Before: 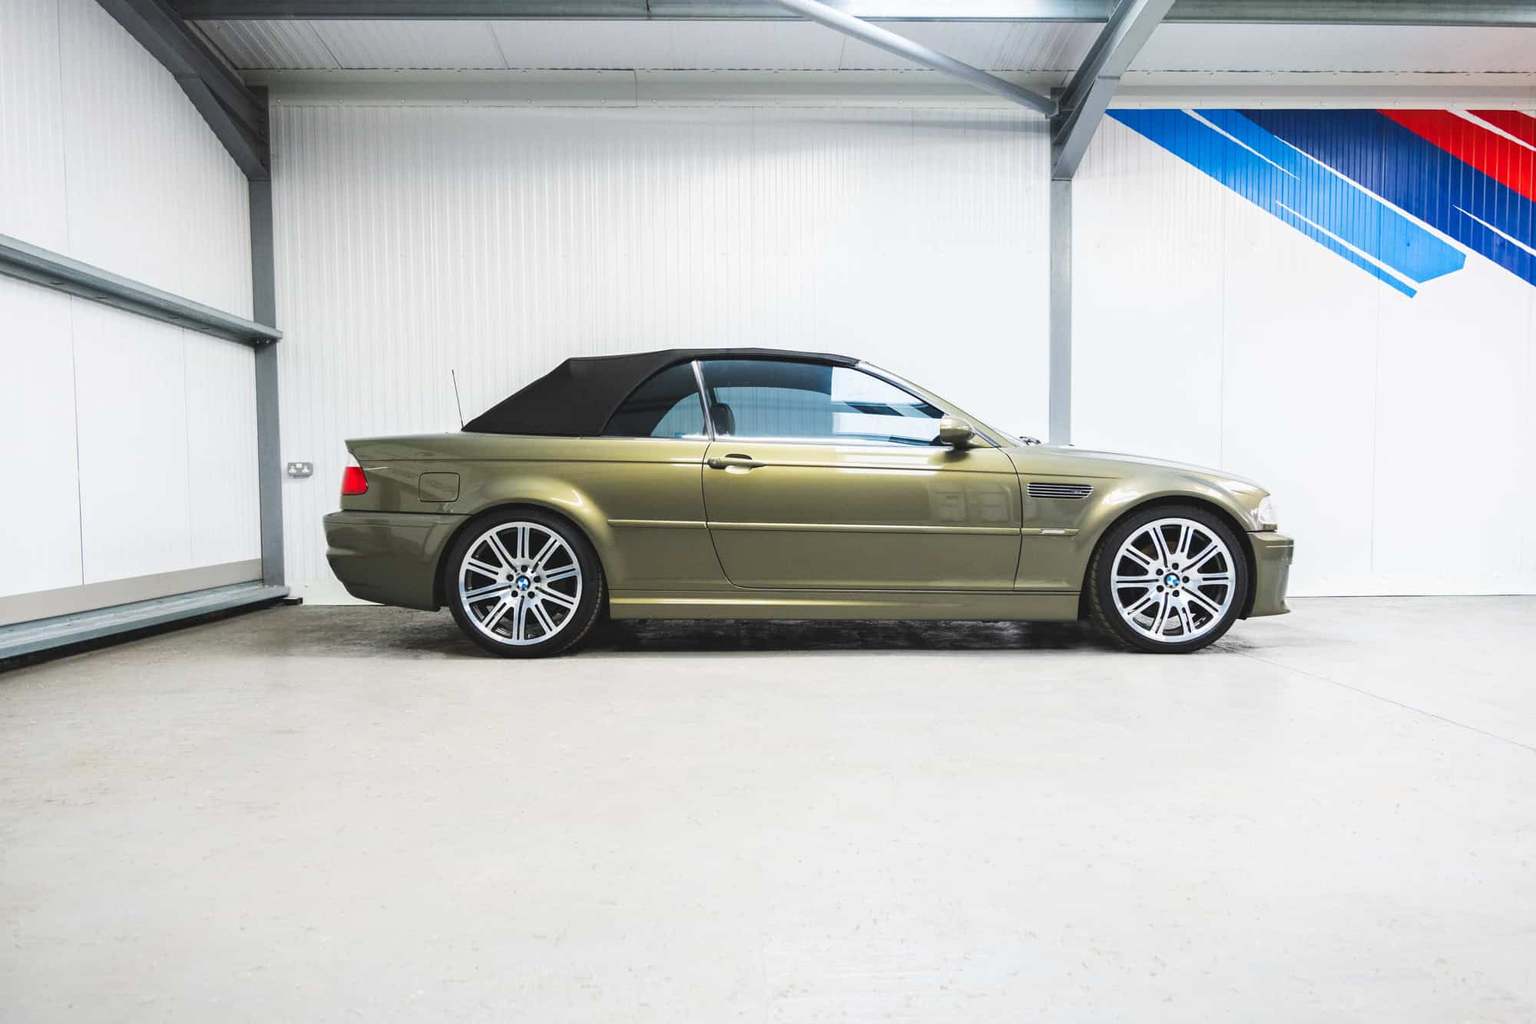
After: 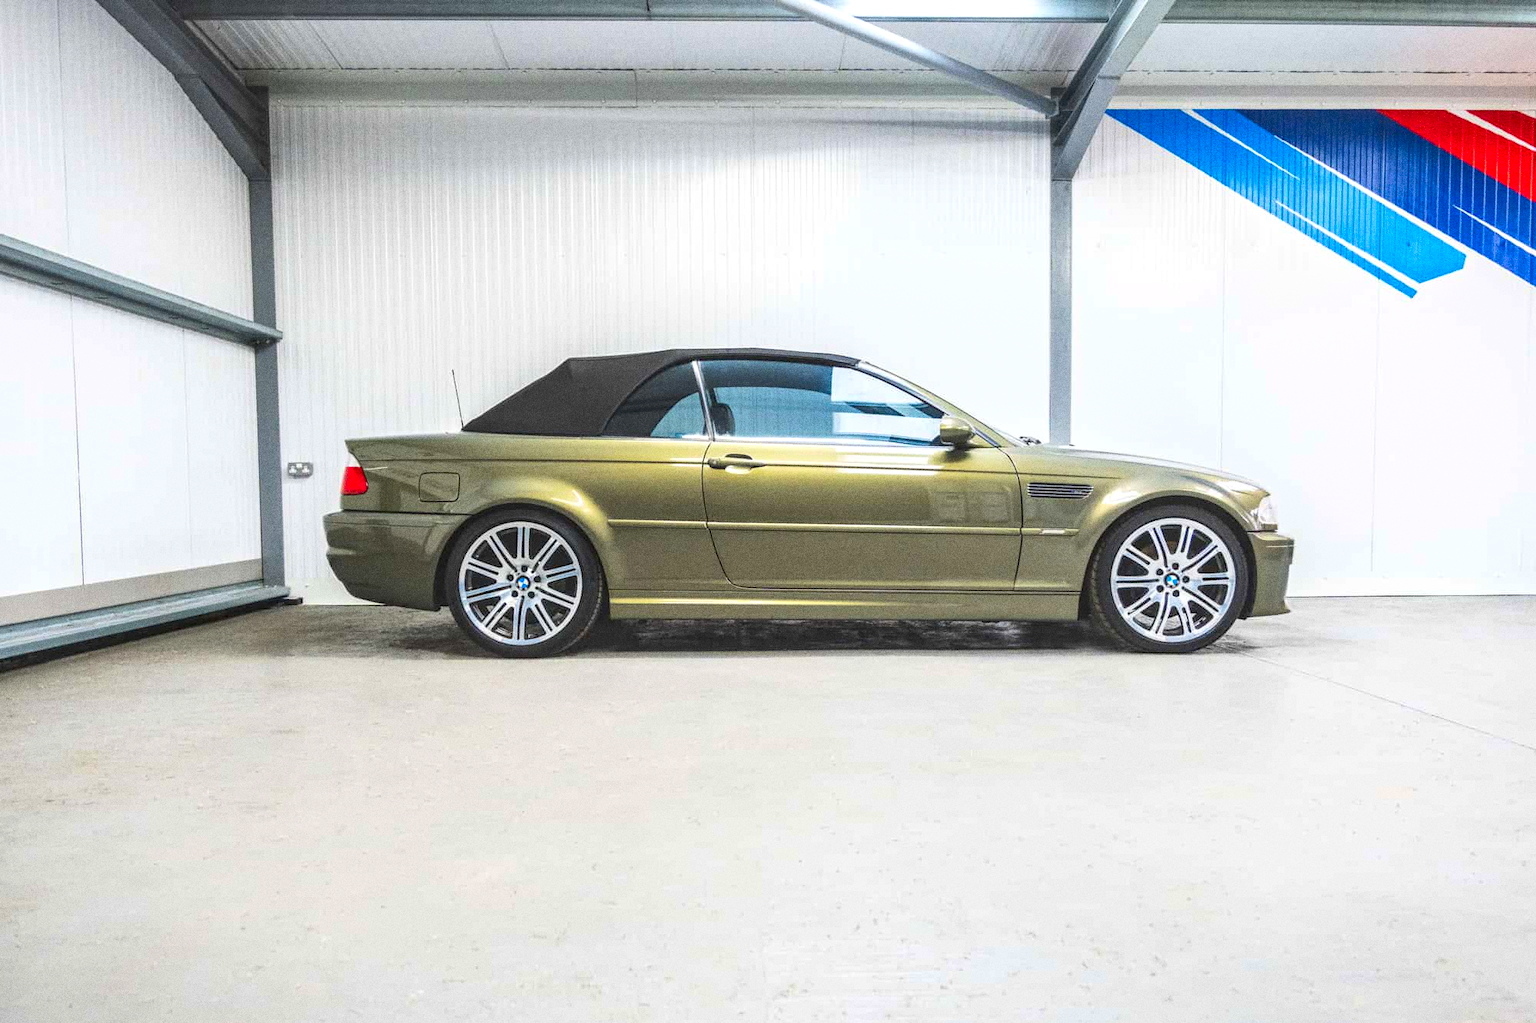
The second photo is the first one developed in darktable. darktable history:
local contrast: highlights 61%, detail 143%, midtone range 0.428
contrast brightness saturation: contrast 0.2, brightness 0.16, saturation 0.22
grain: coarseness 0.09 ISO, strength 40%
shadows and highlights: on, module defaults
